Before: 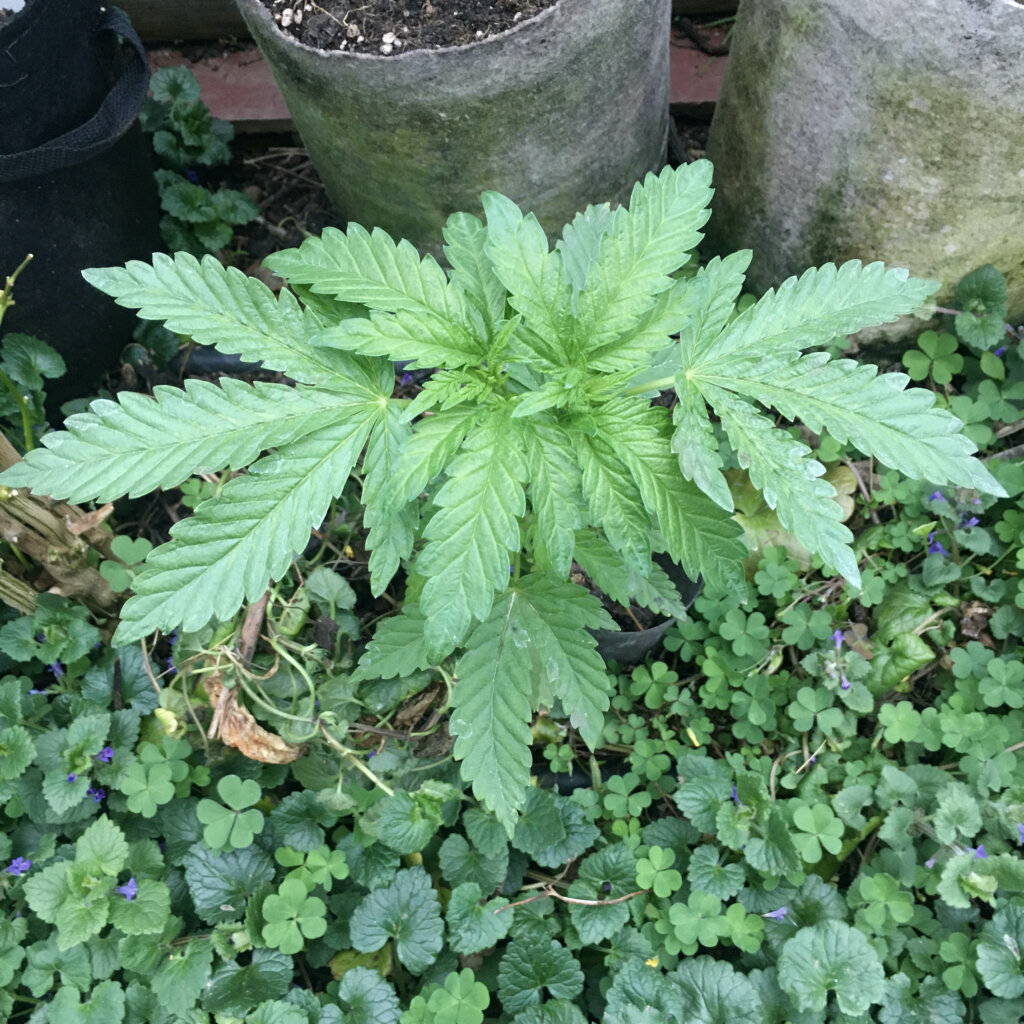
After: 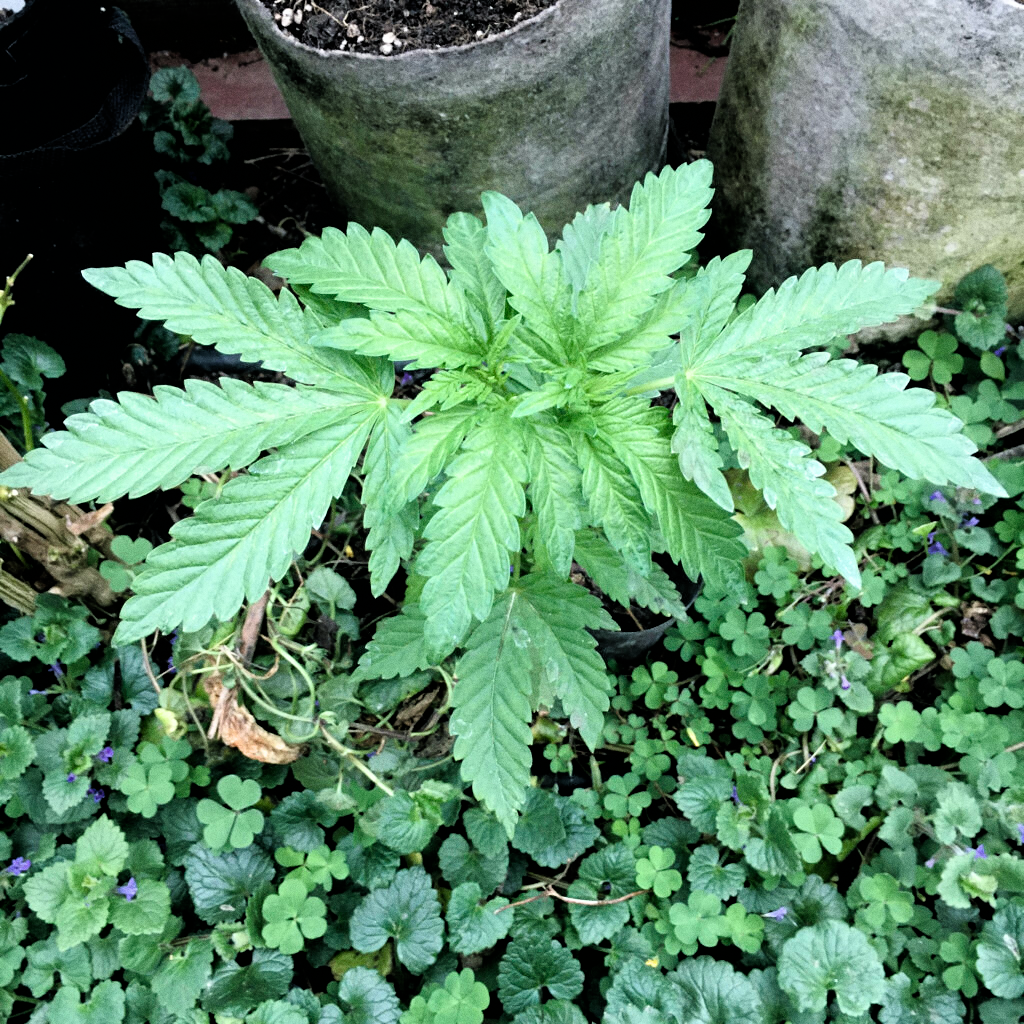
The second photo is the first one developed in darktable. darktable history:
filmic rgb: black relative exposure -3.64 EV, white relative exposure 2.44 EV, hardness 3.29
grain: coarseness 0.09 ISO
